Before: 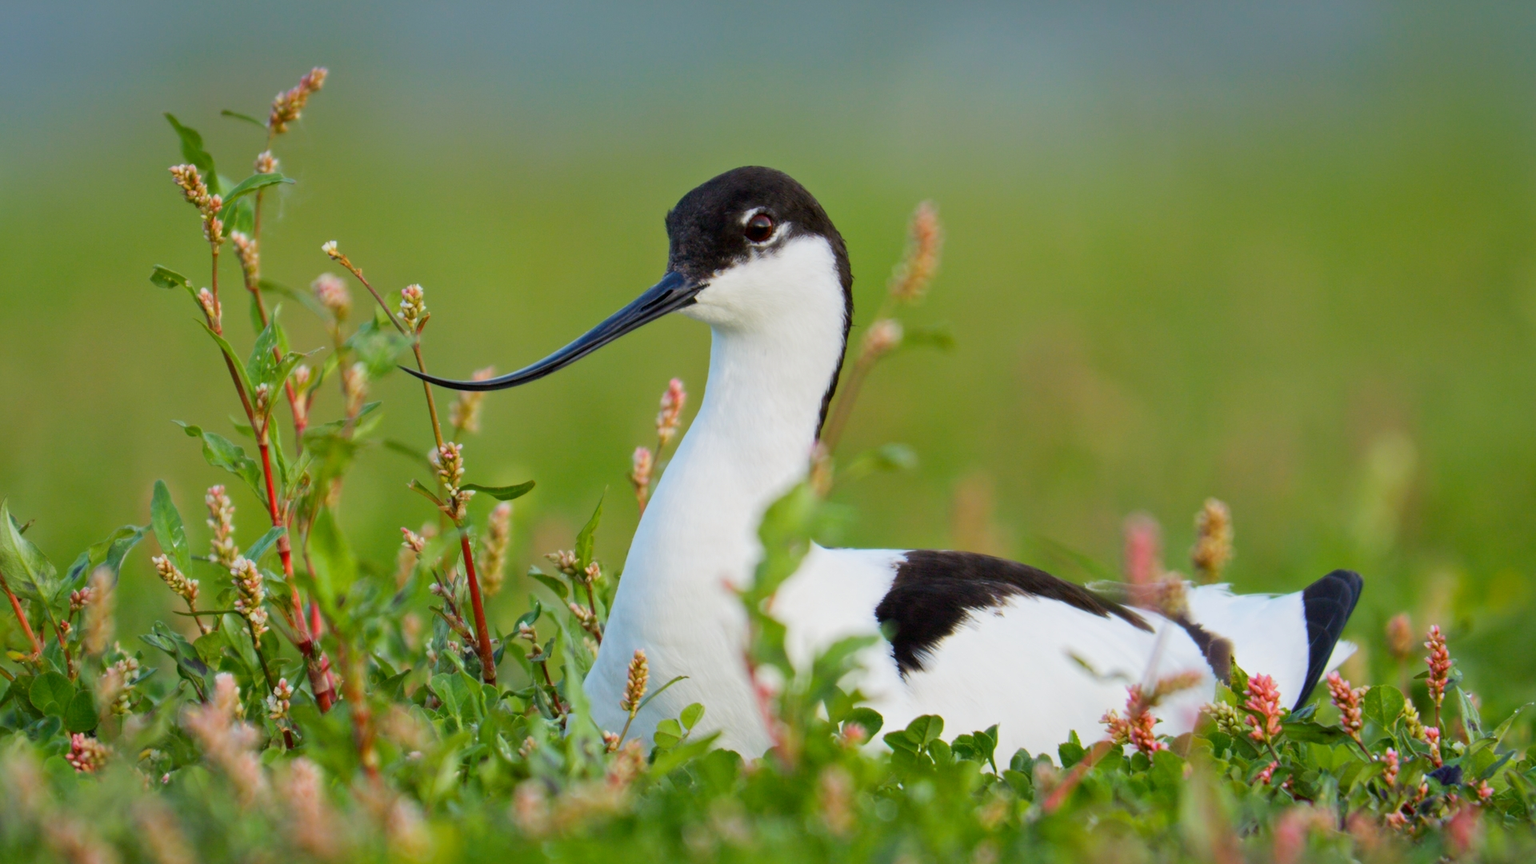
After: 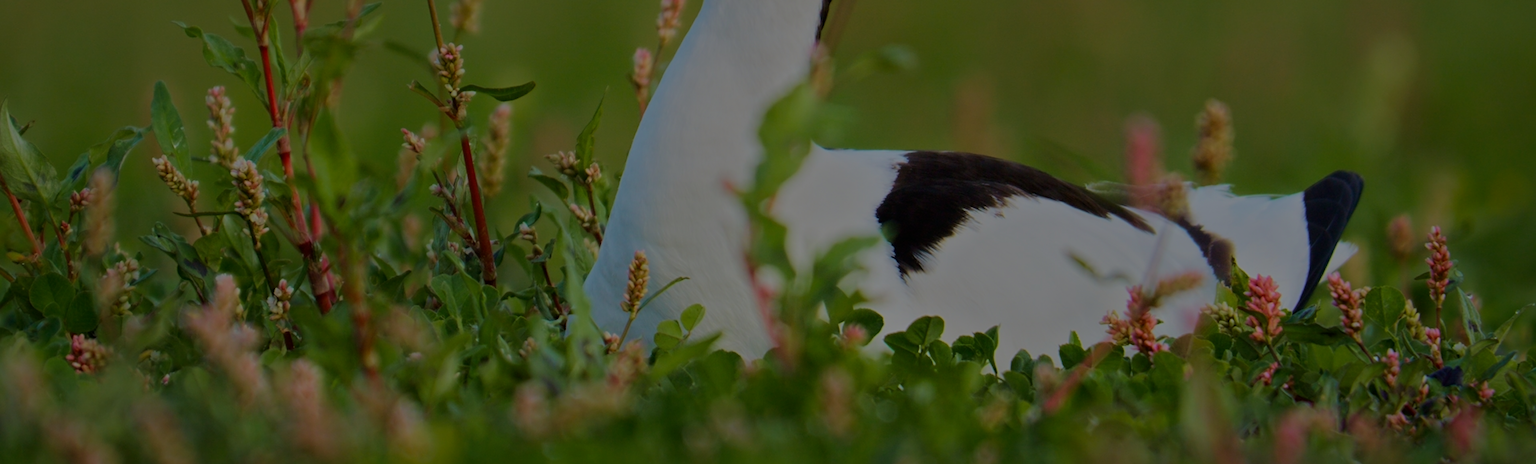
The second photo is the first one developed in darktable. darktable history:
sharpen: amount 0.2
crop and rotate: top 46.237%
velvia: on, module defaults
tone equalizer: -8 EV -2 EV, -7 EV -2 EV, -6 EV -2 EV, -5 EV -2 EV, -4 EV -2 EV, -3 EV -2 EV, -2 EV -2 EV, -1 EV -1.63 EV, +0 EV -2 EV
color calibration: illuminant same as pipeline (D50), adaptation none (bypass)
